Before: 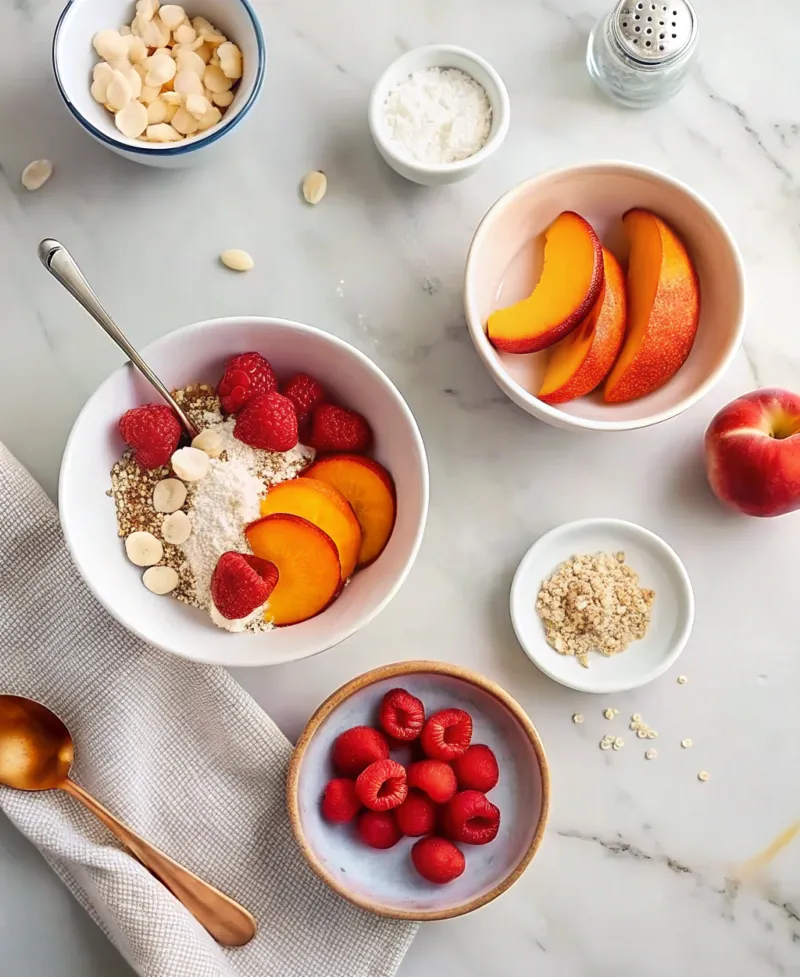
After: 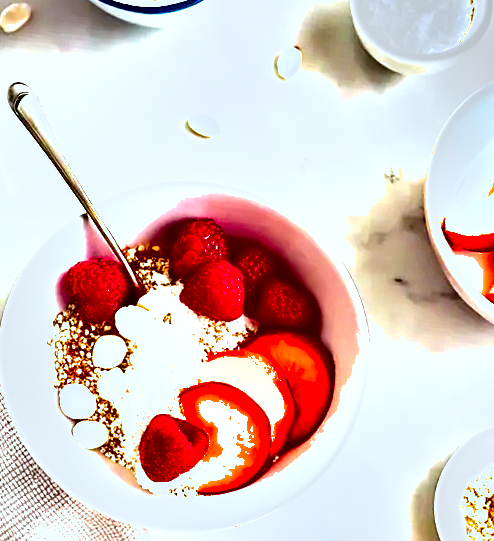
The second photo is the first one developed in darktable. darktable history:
color zones: curves: ch0 [(0.068, 0.464) (0.25, 0.5) (0.48, 0.508) (0.75, 0.536) (0.886, 0.476) (0.967, 0.456)]; ch1 [(0.066, 0.456) (0.25, 0.5) (0.616, 0.508) (0.746, 0.56) (0.934, 0.444)]
color calibration: illuminant same as pipeline (D50), adaptation XYZ, x 0.346, y 0.359, temperature 5014.27 K
color correction: highlights a* -3.33, highlights b* -6.81, shadows a* 3.22, shadows b* 5.31
color balance rgb: perceptual saturation grading › global saturation 0.07%, global vibrance 20%
crop and rotate: angle -6.68°, left 2.035%, top 6.932%, right 27.768%, bottom 30.119%
exposure: black level correction 0, exposure 1.497 EV, compensate highlight preservation false
shadows and highlights: highlights color adjustment 89.29%, soften with gaussian
tone equalizer: on, module defaults
